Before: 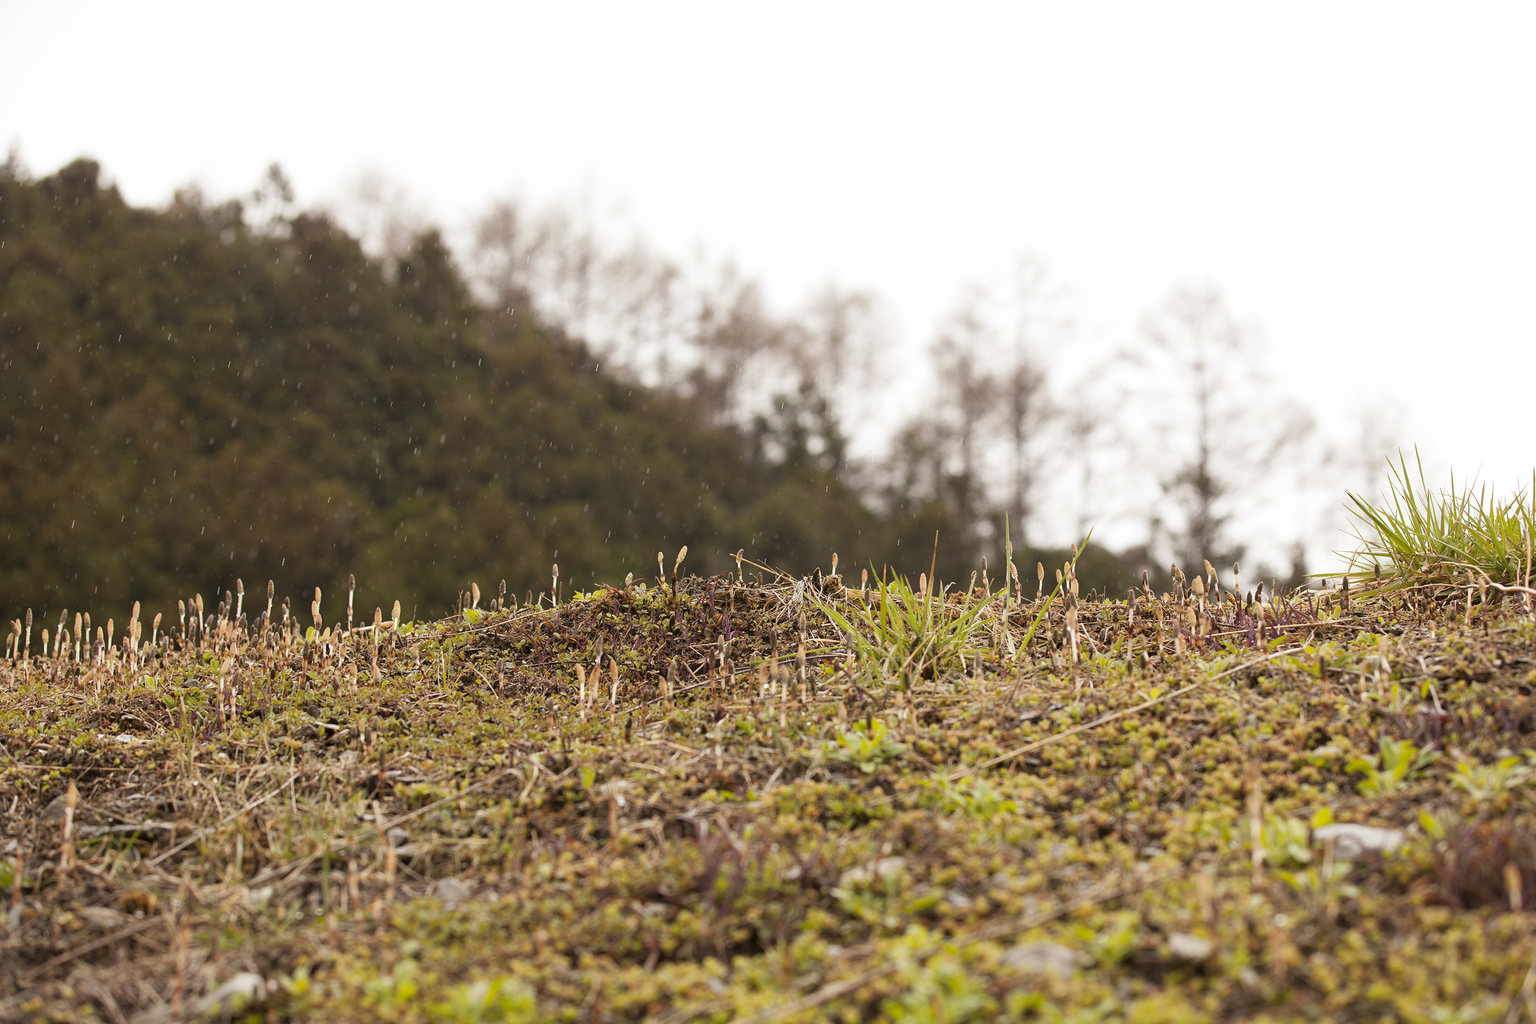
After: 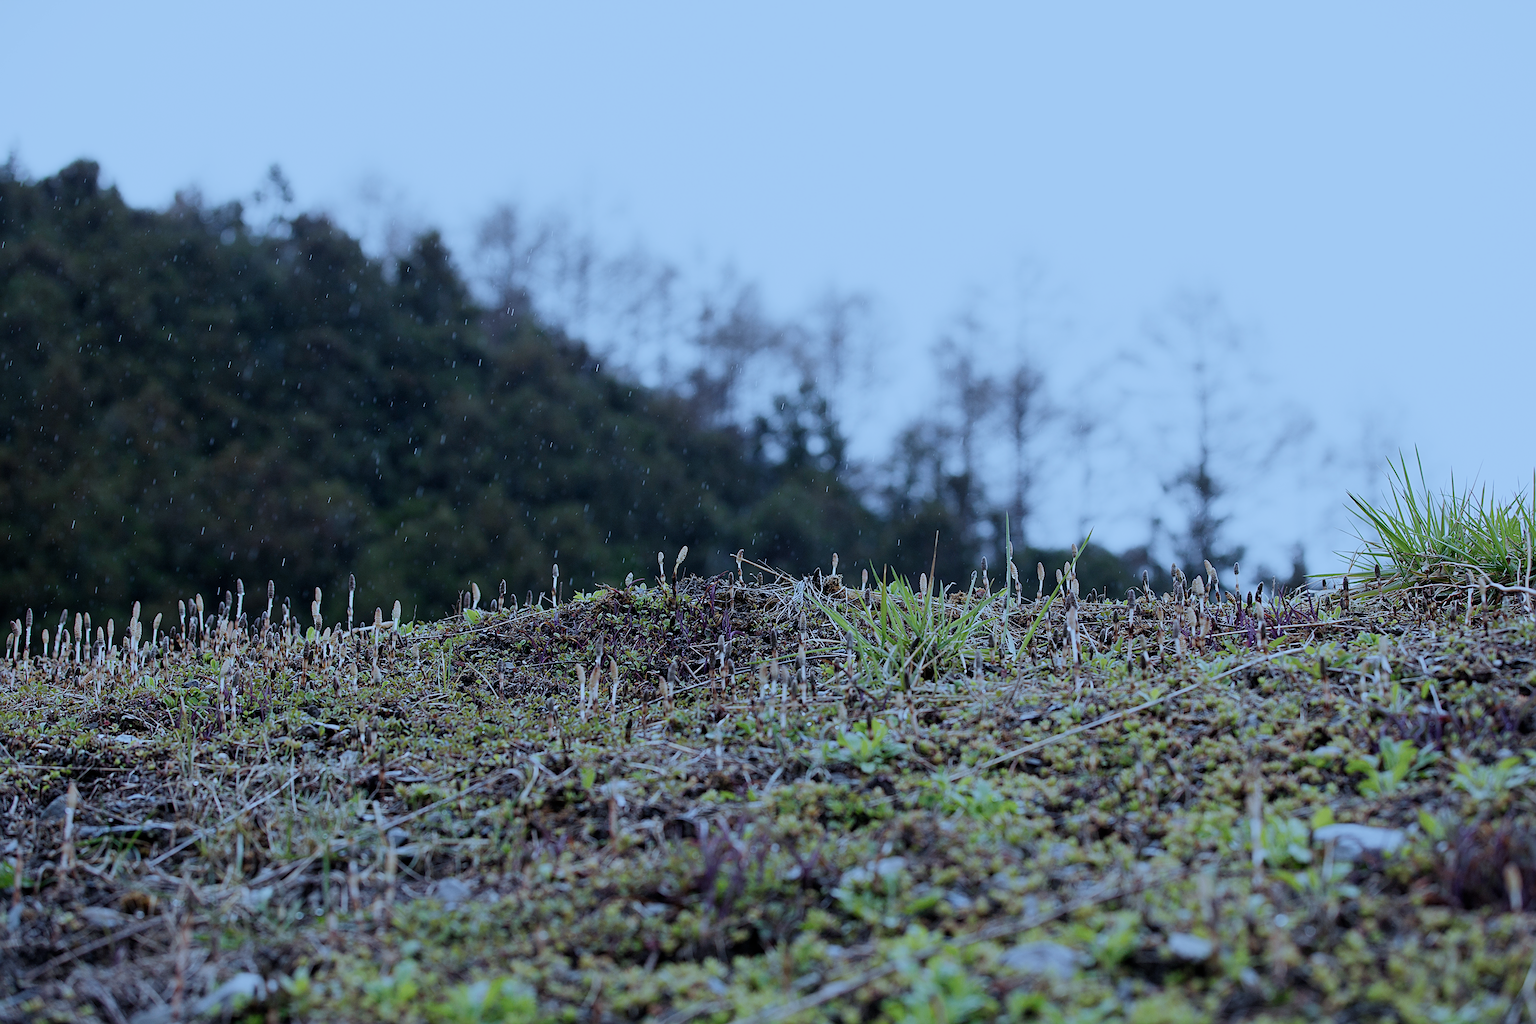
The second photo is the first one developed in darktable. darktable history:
color calibration: illuminant as shot in camera, x 0.442, y 0.413, temperature 2903.13 K
filmic rgb: middle gray luminance 29%, black relative exposure -10.3 EV, white relative exposure 5.5 EV, threshold 6 EV, target black luminance 0%, hardness 3.95, latitude 2.04%, contrast 1.132, highlights saturation mix 5%, shadows ↔ highlights balance 15.11%, add noise in highlights 0, preserve chrominance no, color science v3 (2019), use custom middle-gray values true, iterations of high-quality reconstruction 0, contrast in highlights soft, enable highlight reconstruction true
sharpen: on, module defaults
color balance rgb: saturation formula JzAzBz (2021)
